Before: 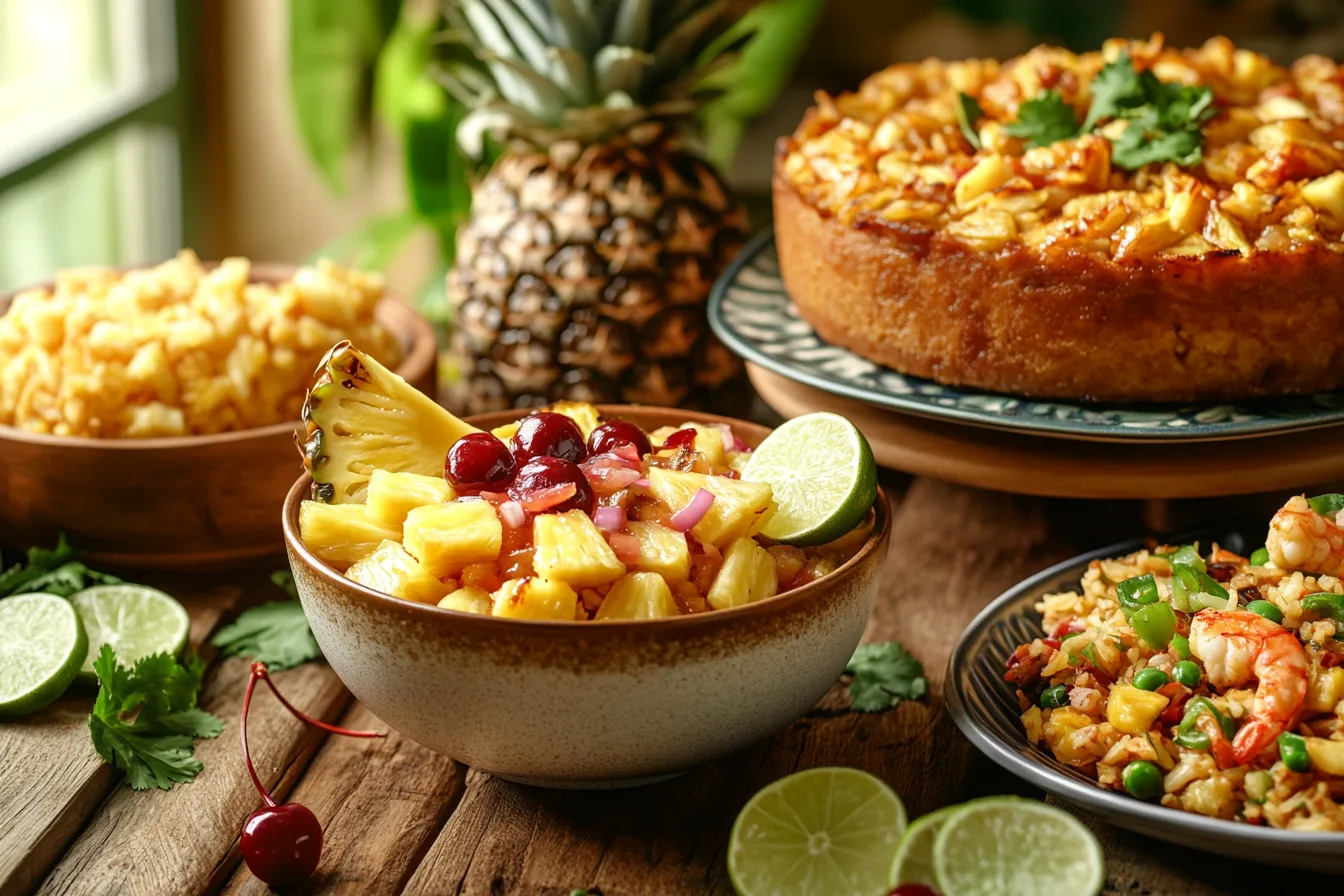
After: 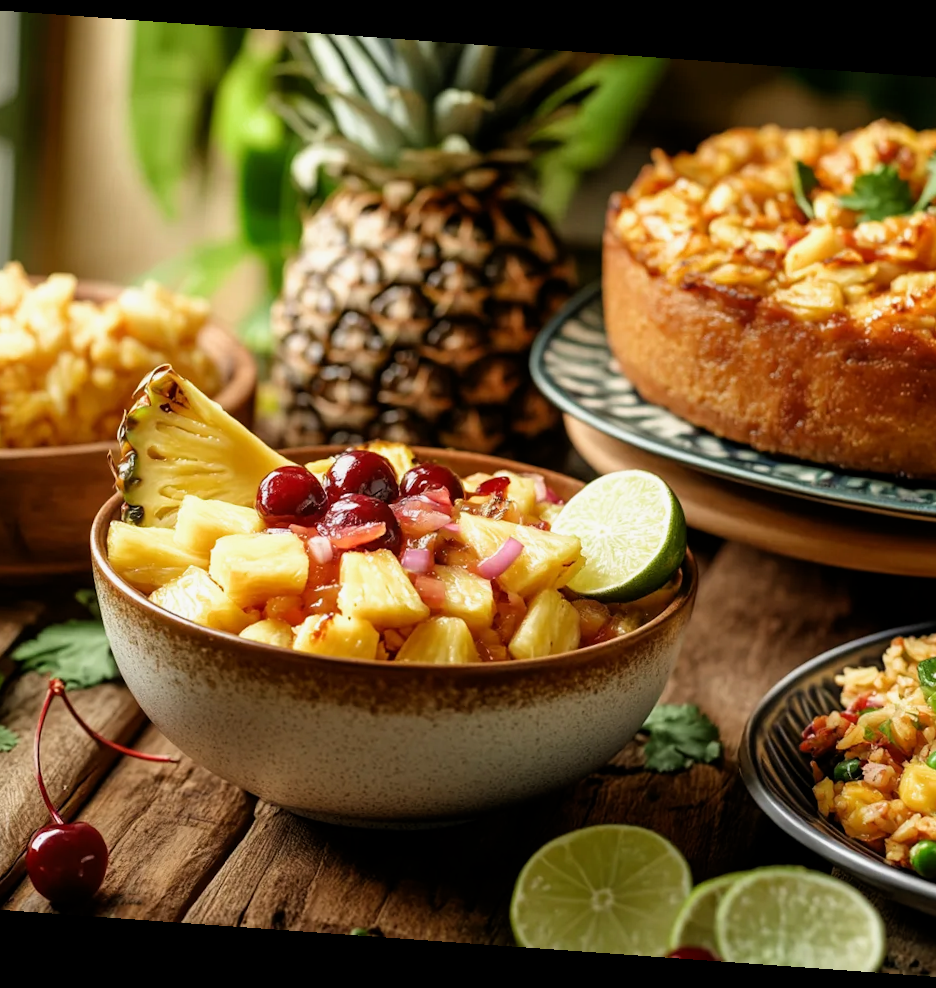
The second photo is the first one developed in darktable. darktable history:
rotate and perspective: rotation 4.1°, automatic cropping off
crop and rotate: left 15.546%, right 17.787%
filmic rgb: black relative exposure -12.8 EV, white relative exposure 2.8 EV, threshold 3 EV, target black luminance 0%, hardness 8.54, latitude 70.41%, contrast 1.133, shadows ↔ highlights balance -0.395%, color science v4 (2020), enable highlight reconstruction true
